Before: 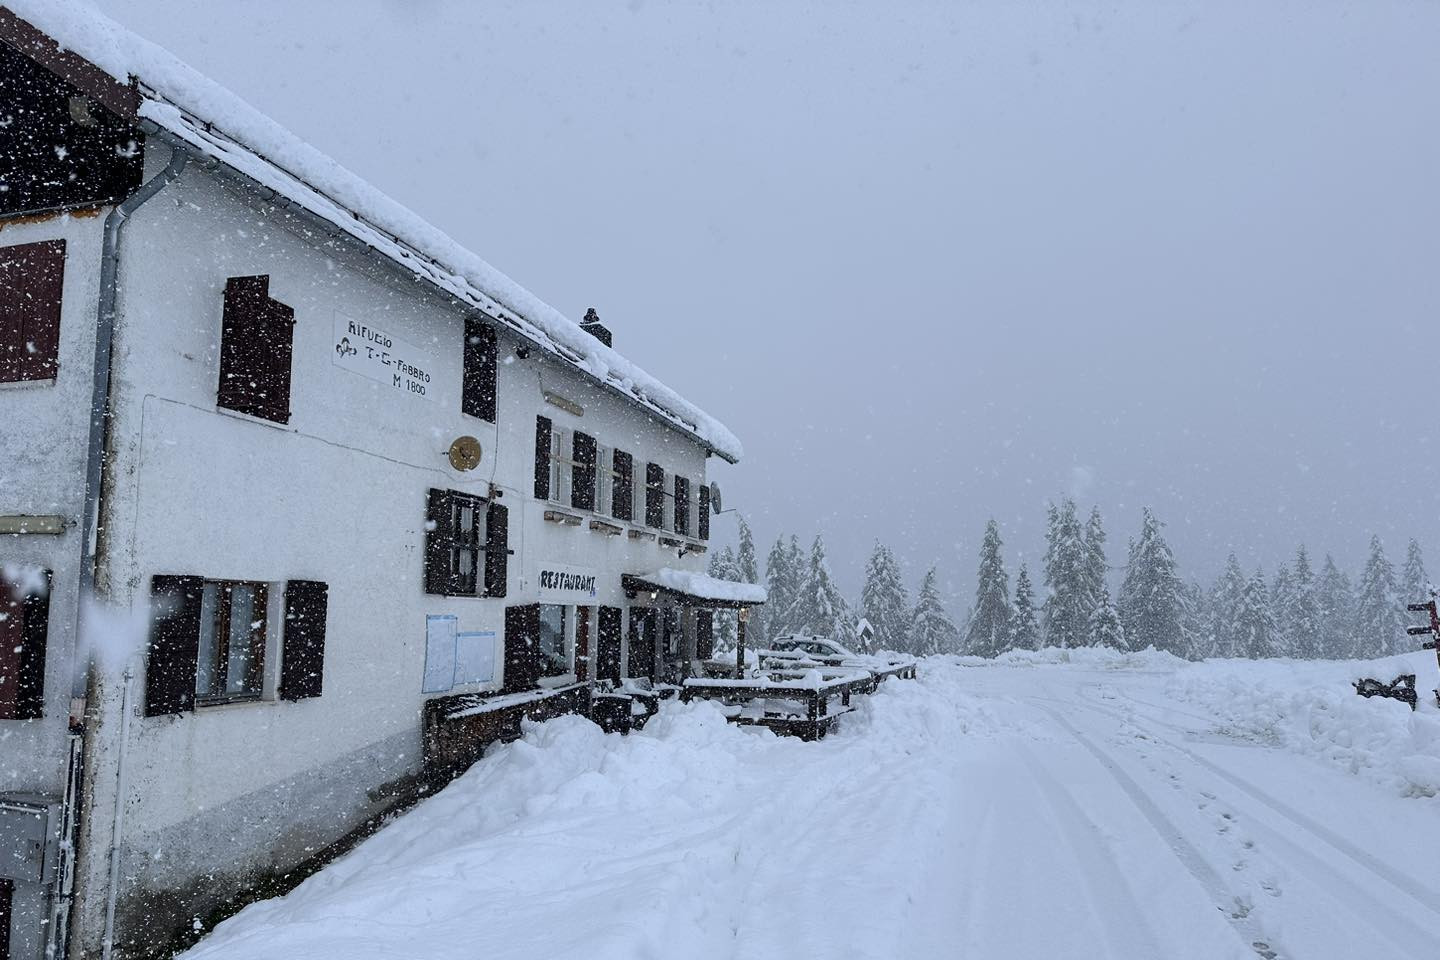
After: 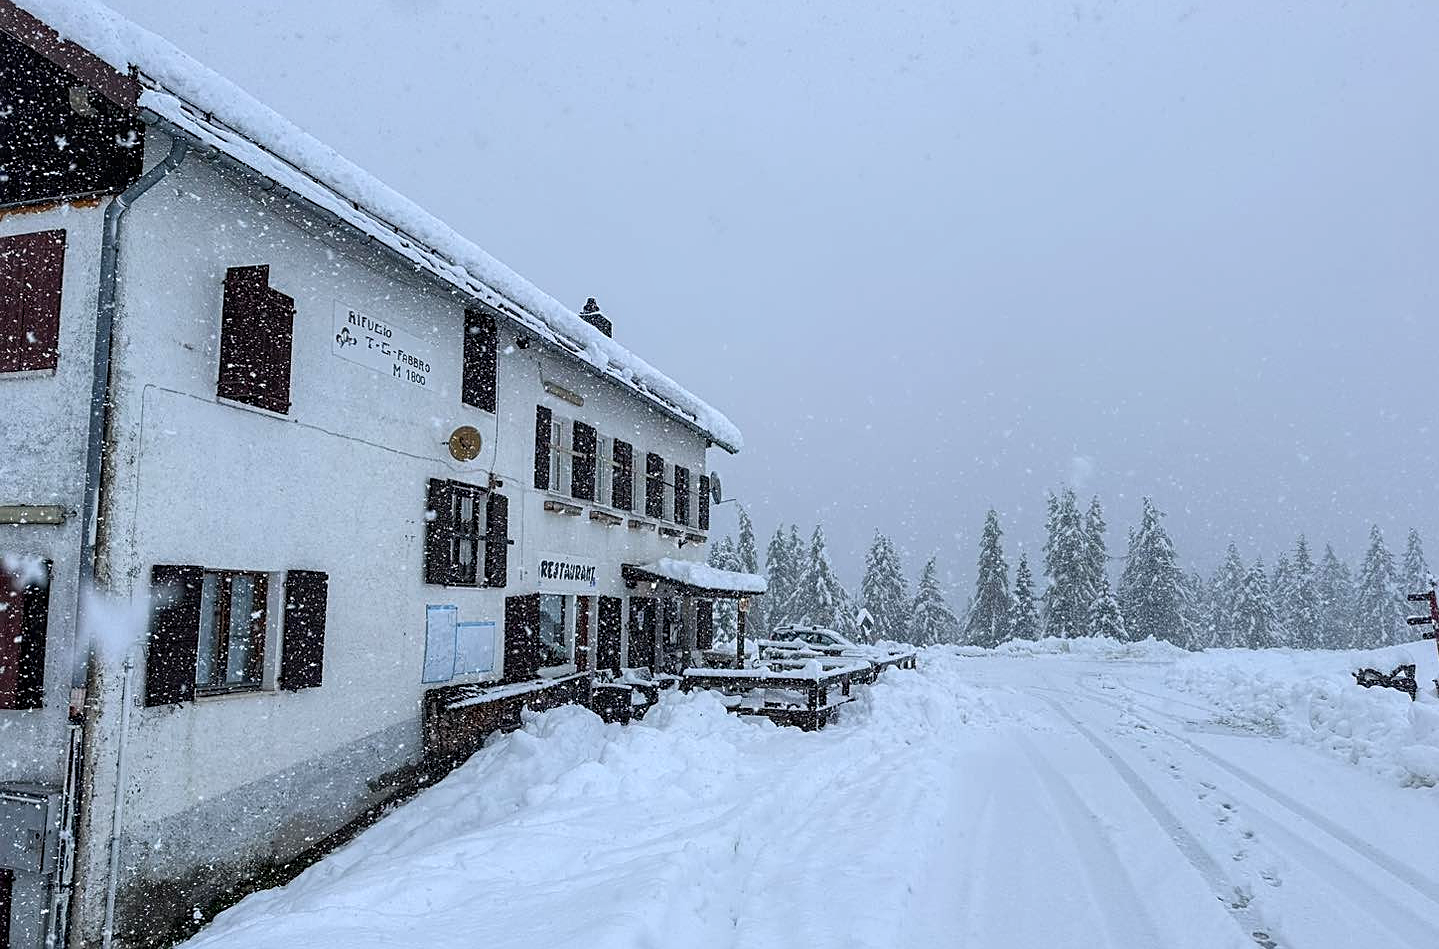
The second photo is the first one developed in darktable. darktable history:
exposure: exposure 0.217 EV, compensate highlight preservation false
crop: top 1.049%, right 0.001%
sharpen: on, module defaults
local contrast: on, module defaults
